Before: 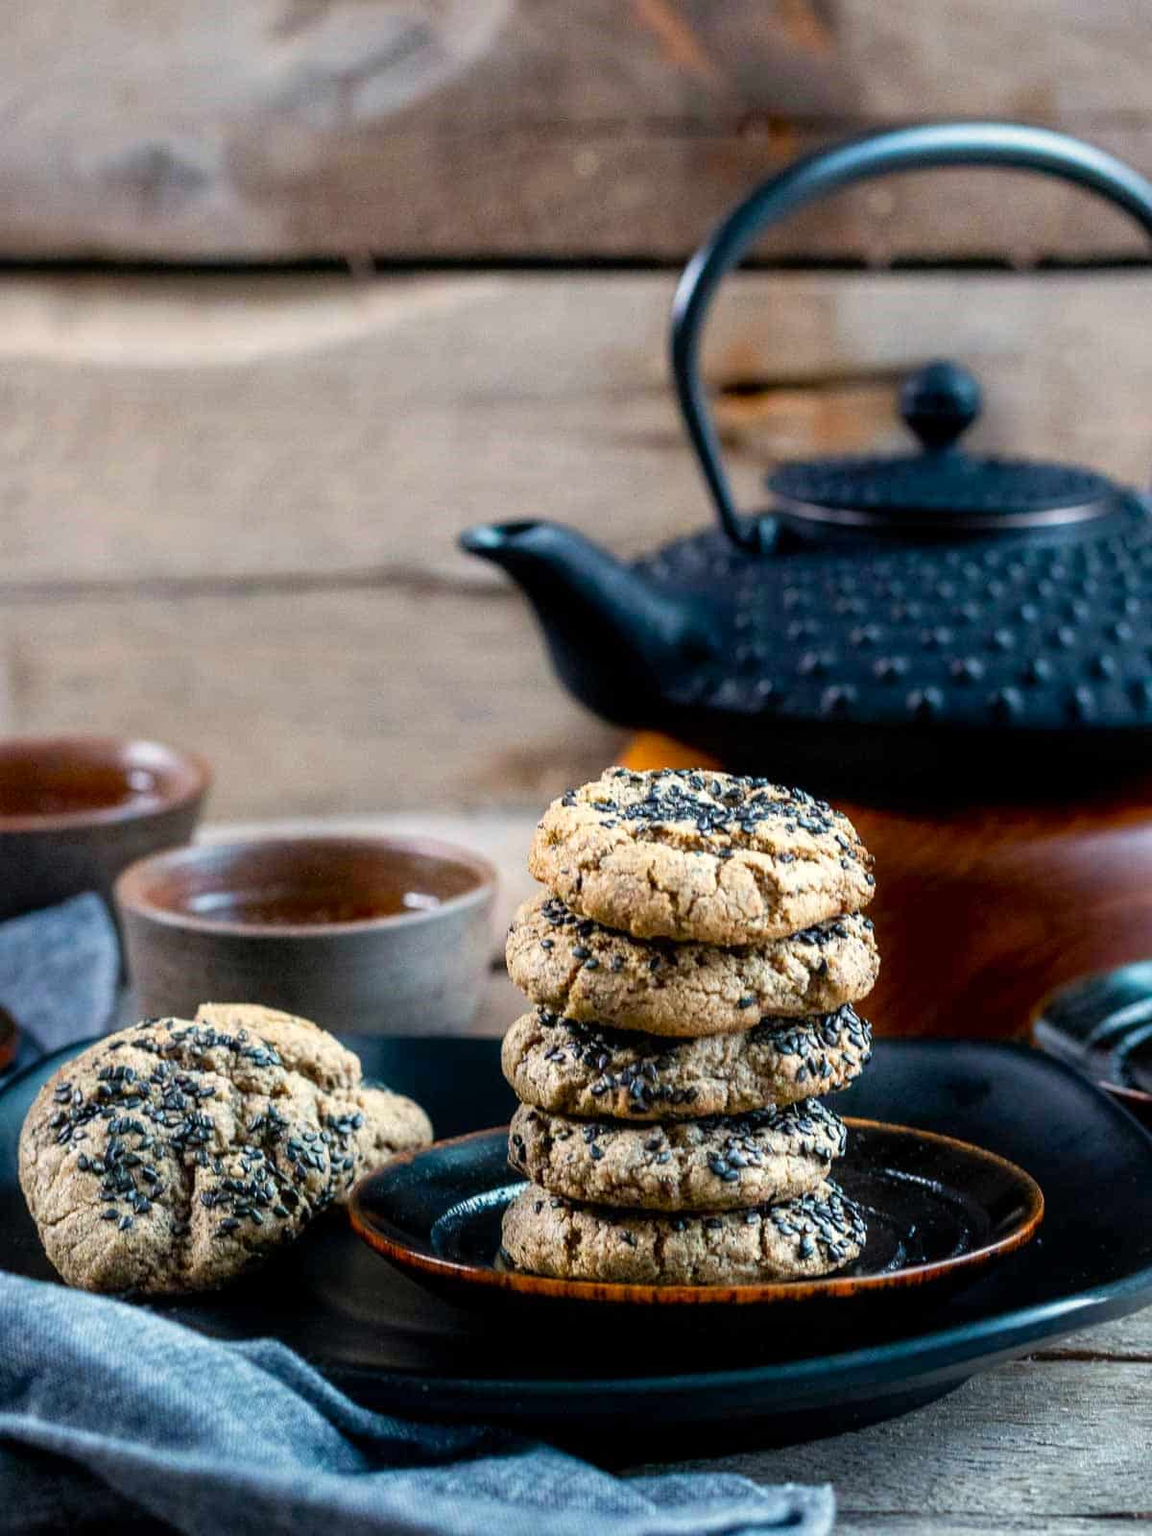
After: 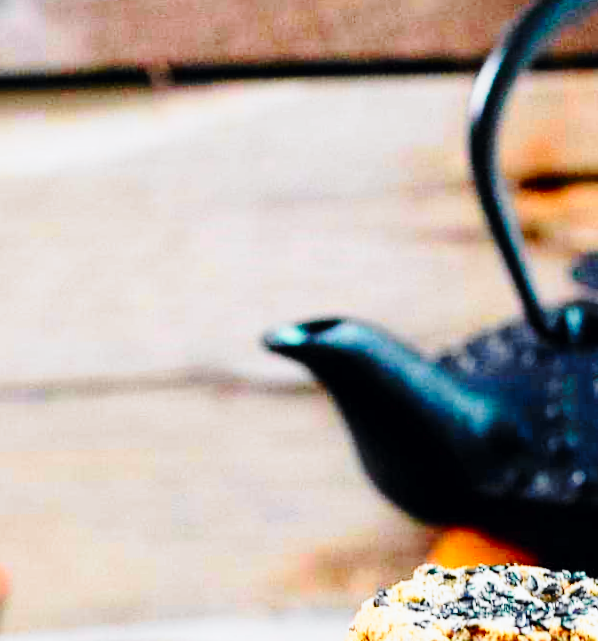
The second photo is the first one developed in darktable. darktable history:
rotate and perspective: rotation -1.68°, lens shift (vertical) -0.146, crop left 0.049, crop right 0.912, crop top 0.032, crop bottom 0.96
crop: left 15.306%, top 9.065%, right 30.789%, bottom 48.638%
tone curve: curves: ch0 [(0, 0) (0.071, 0.047) (0.266, 0.26) (0.491, 0.552) (0.753, 0.818) (1, 0.983)]; ch1 [(0, 0) (0.346, 0.307) (0.408, 0.369) (0.463, 0.443) (0.482, 0.493) (0.502, 0.5) (0.517, 0.518) (0.546, 0.576) (0.588, 0.643) (0.651, 0.709) (1, 1)]; ch2 [(0, 0) (0.346, 0.34) (0.434, 0.46) (0.485, 0.494) (0.5, 0.494) (0.517, 0.503) (0.535, 0.545) (0.583, 0.634) (0.625, 0.686) (1, 1)], color space Lab, independent channels, preserve colors none
base curve: curves: ch0 [(0, 0) (0.028, 0.03) (0.121, 0.232) (0.46, 0.748) (0.859, 0.968) (1, 1)], preserve colors none
